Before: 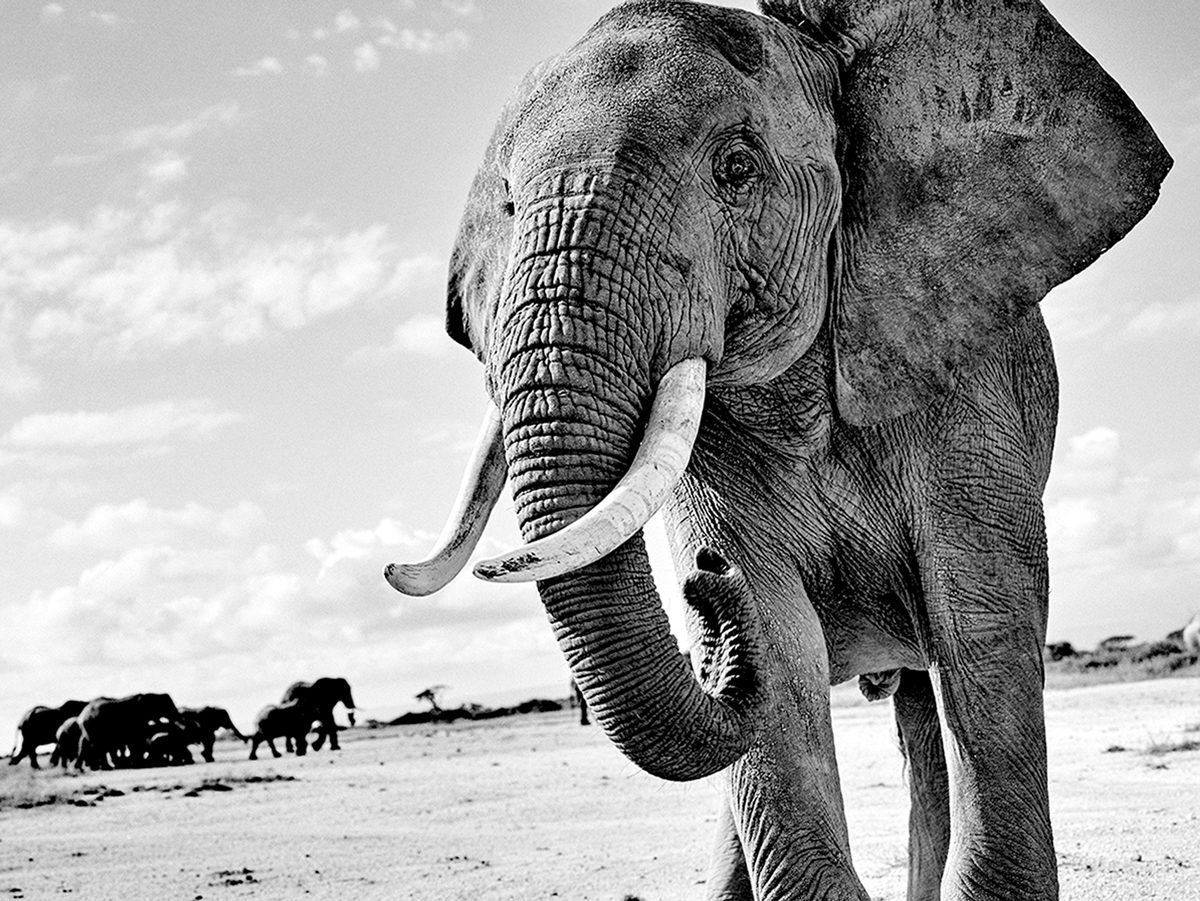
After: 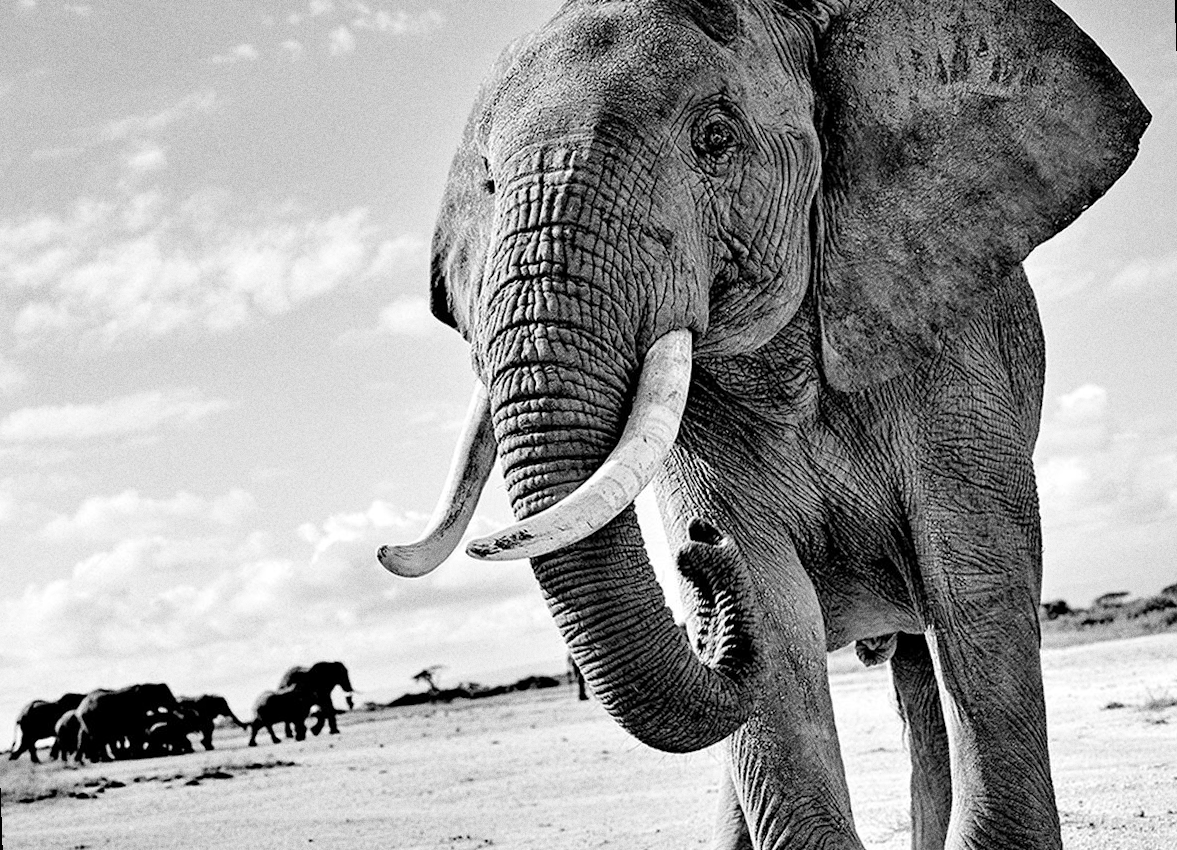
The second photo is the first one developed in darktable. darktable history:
rotate and perspective: rotation -2°, crop left 0.022, crop right 0.978, crop top 0.049, crop bottom 0.951
shadows and highlights: radius 125.46, shadows 21.19, highlights -21.19, low approximation 0.01
grain: coarseness 9.61 ISO, strength 35.62%
